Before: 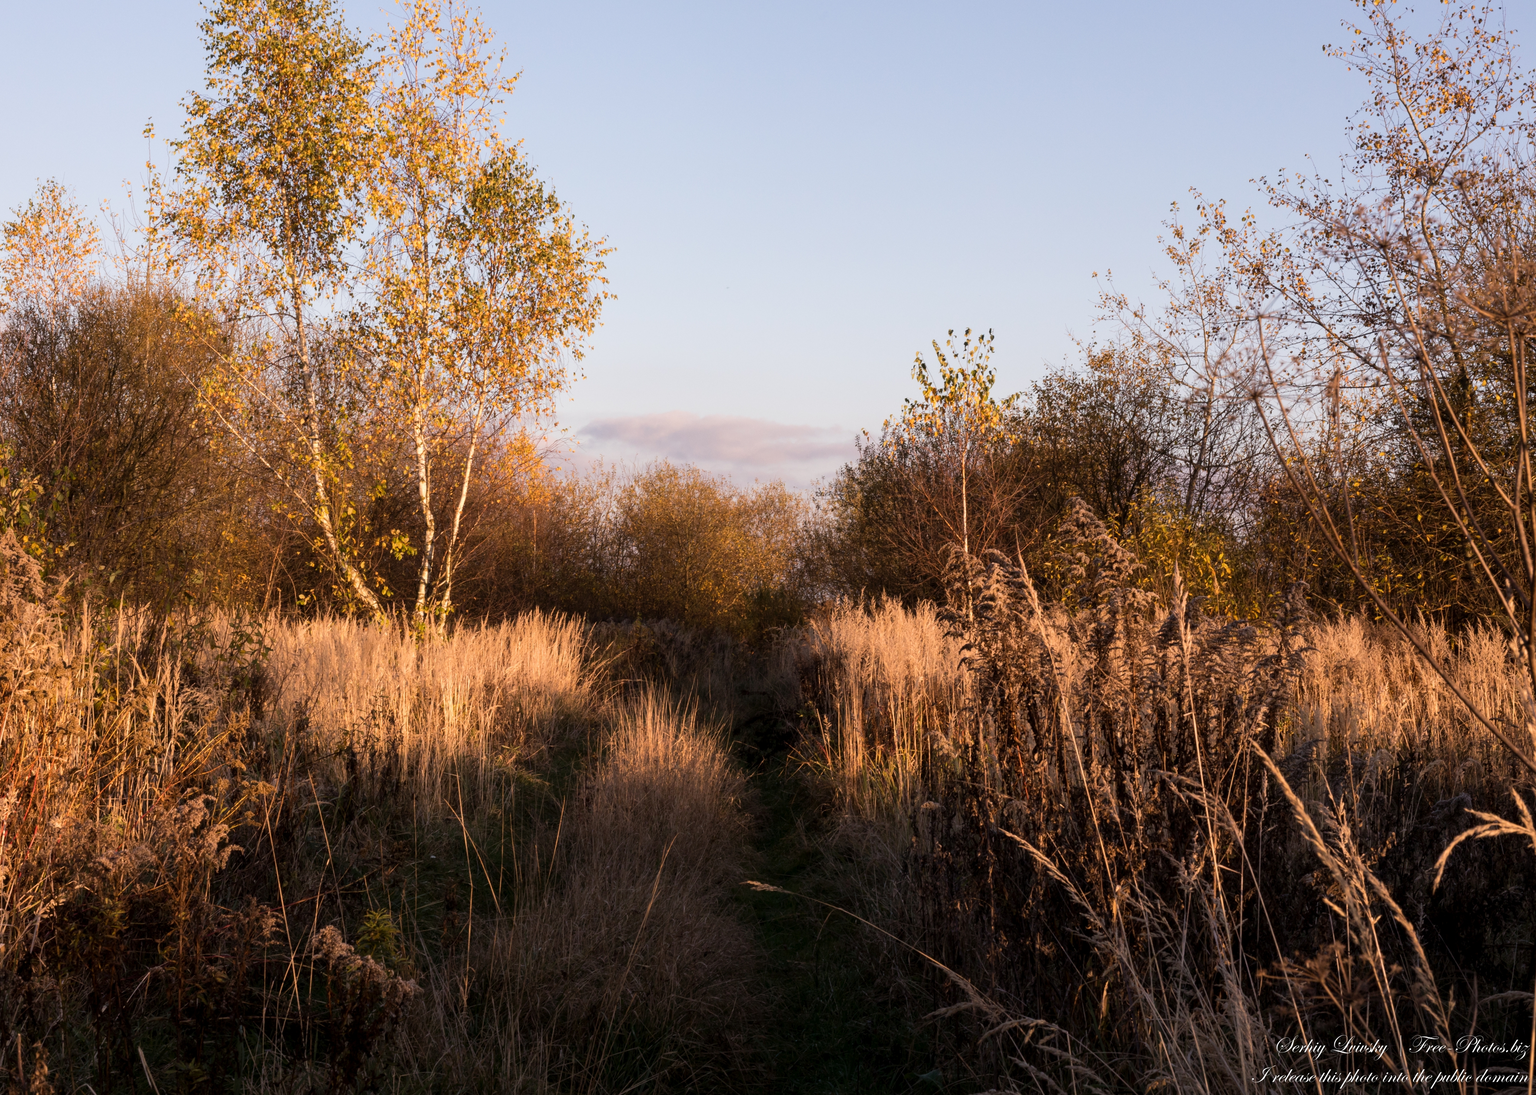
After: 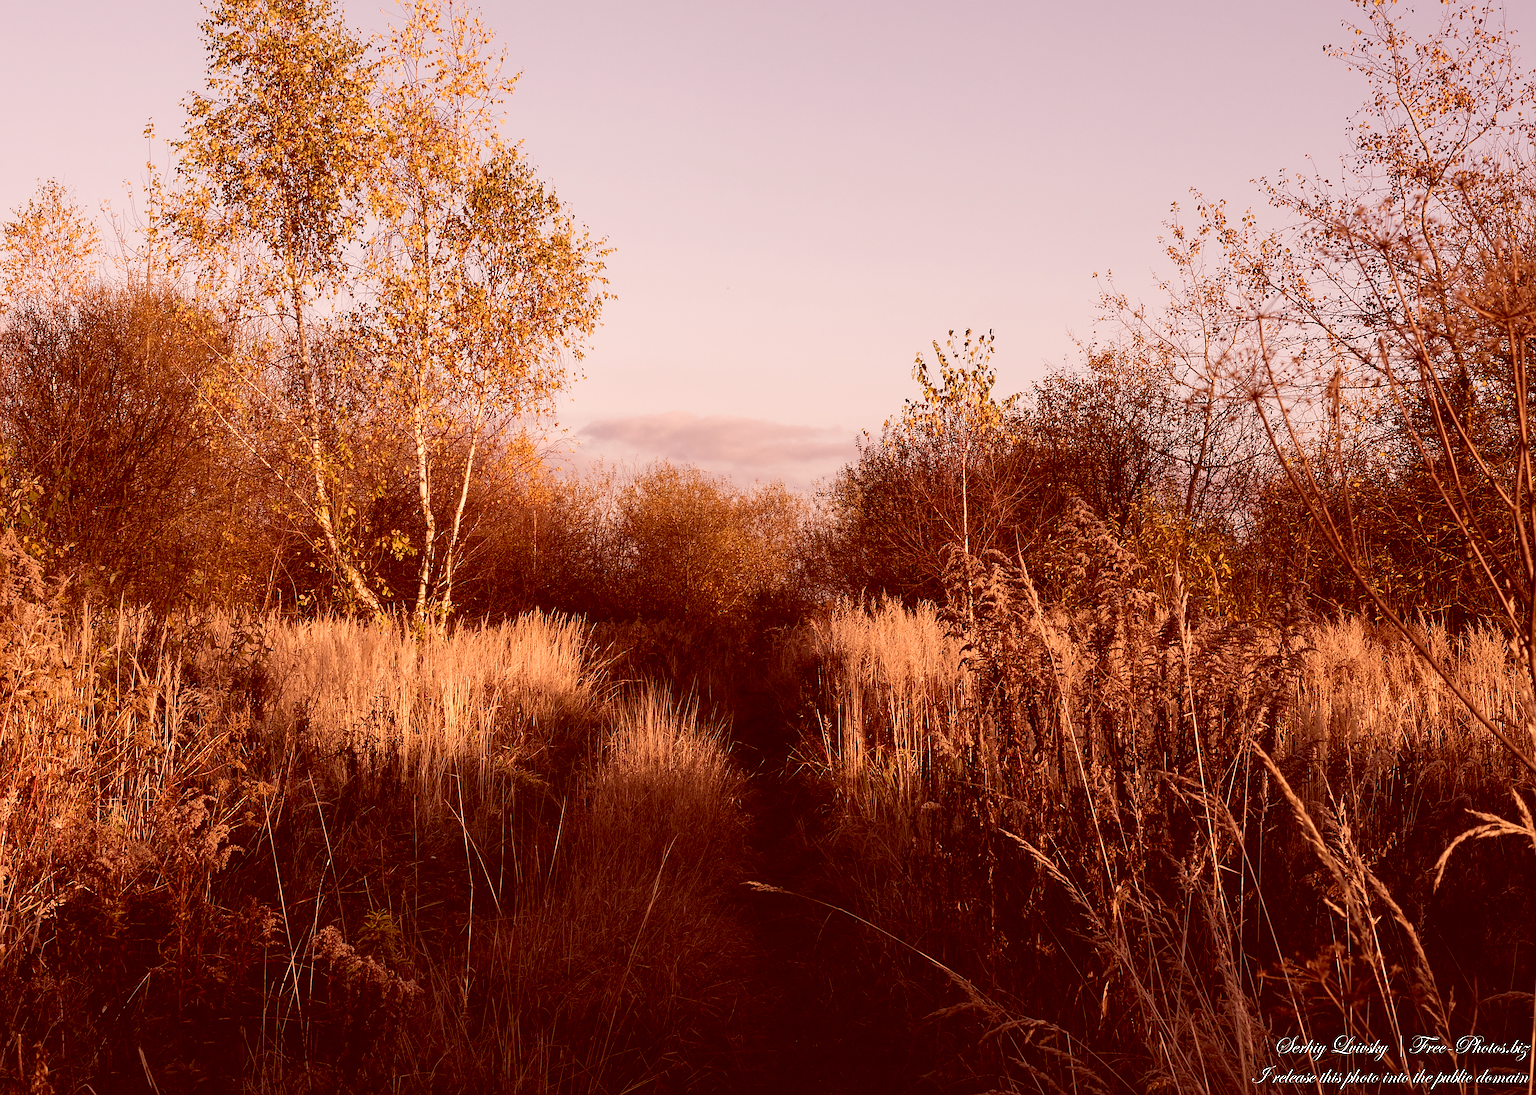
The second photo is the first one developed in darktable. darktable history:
color correction: highlights a* 9.03, highlights b* 8.71, shadows a* 40, shadows b* 40, saturation 0.8
sharpen: radius 1.4, amount 1.25, threshold 0.7
